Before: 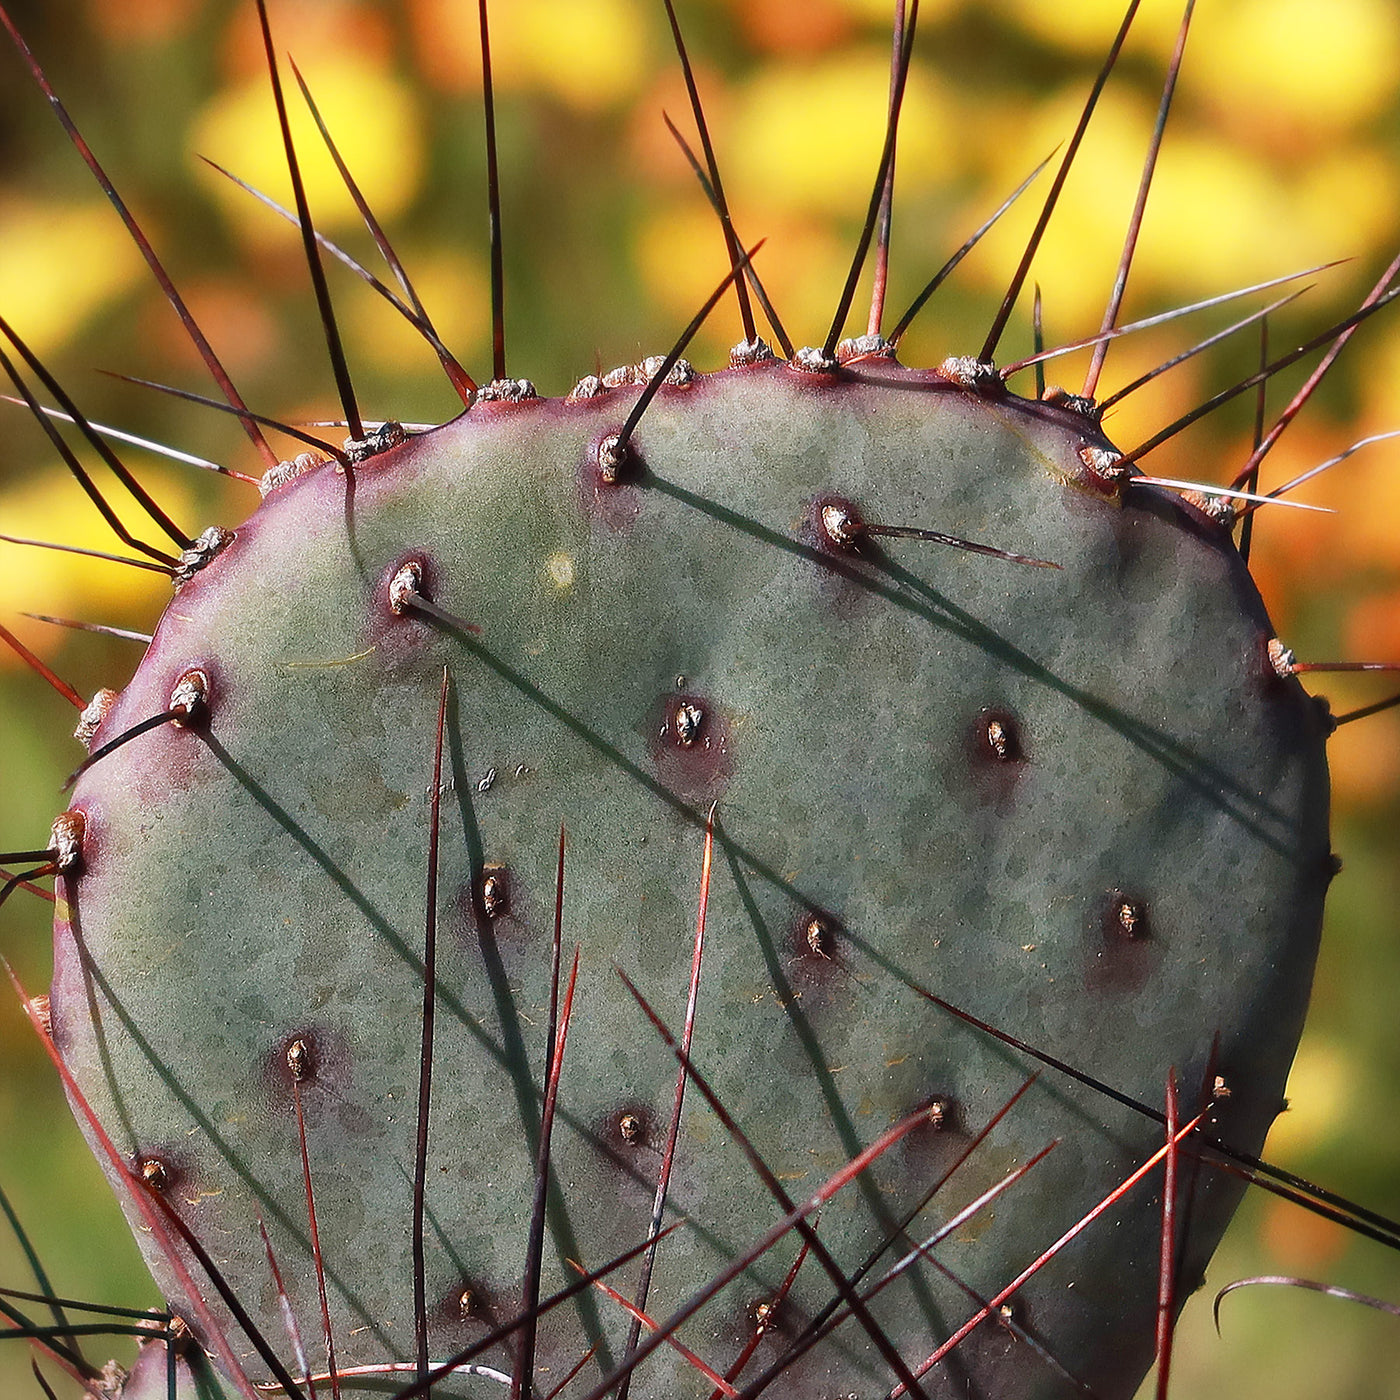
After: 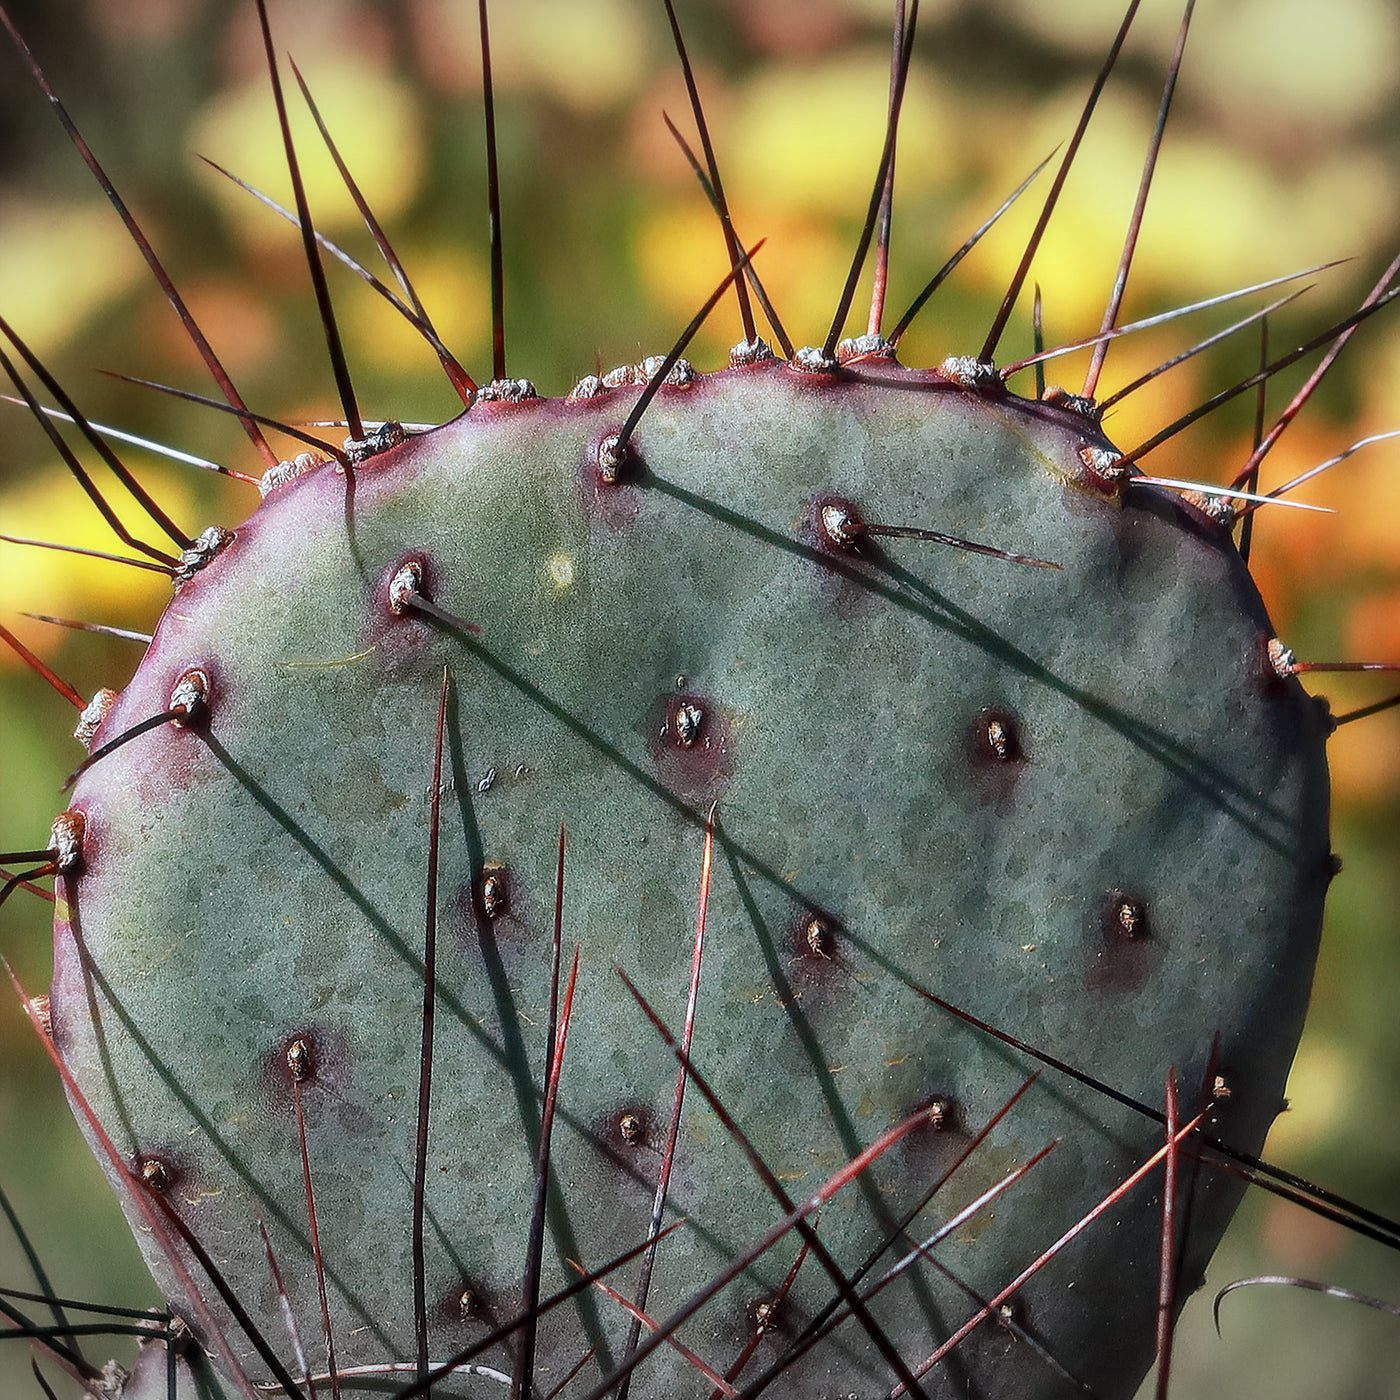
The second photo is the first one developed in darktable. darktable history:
color calibration: illuminant Planckian (black body), adaptation linear Bradford (ICC v4), x 0.364, y 0.367, temperature 4417.56 K, saturation algorithm version 1 (2020)
local contrast: on, module defaults
vignetting: fall-off start 100%, brightness -0.282, width/height ratio 1.31
